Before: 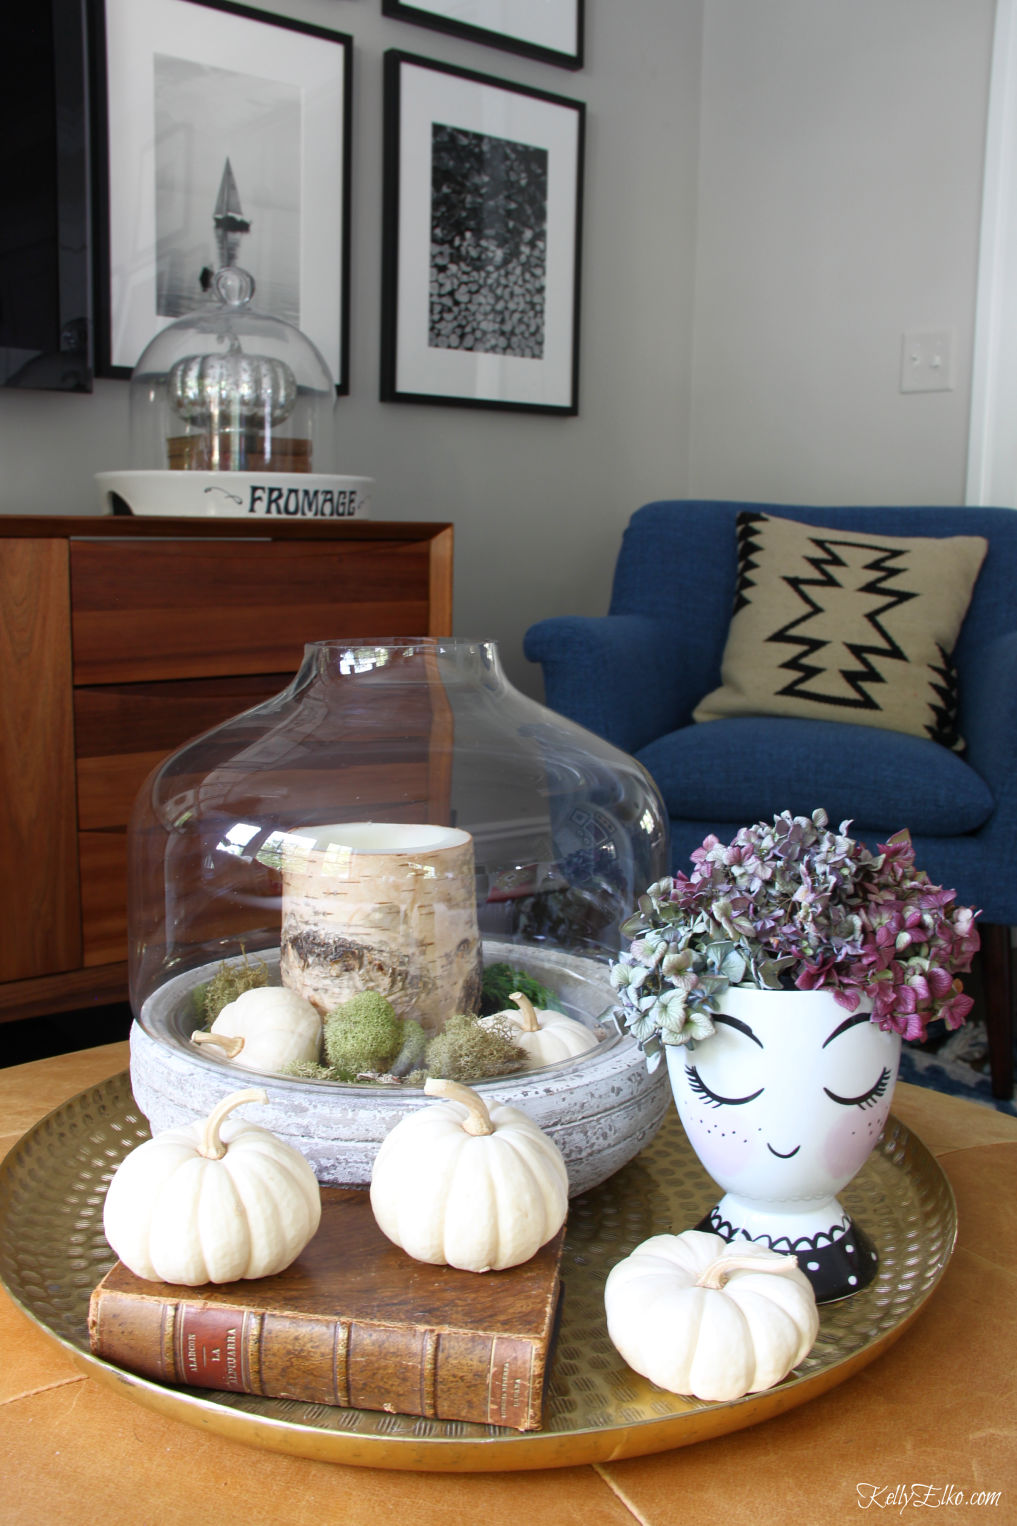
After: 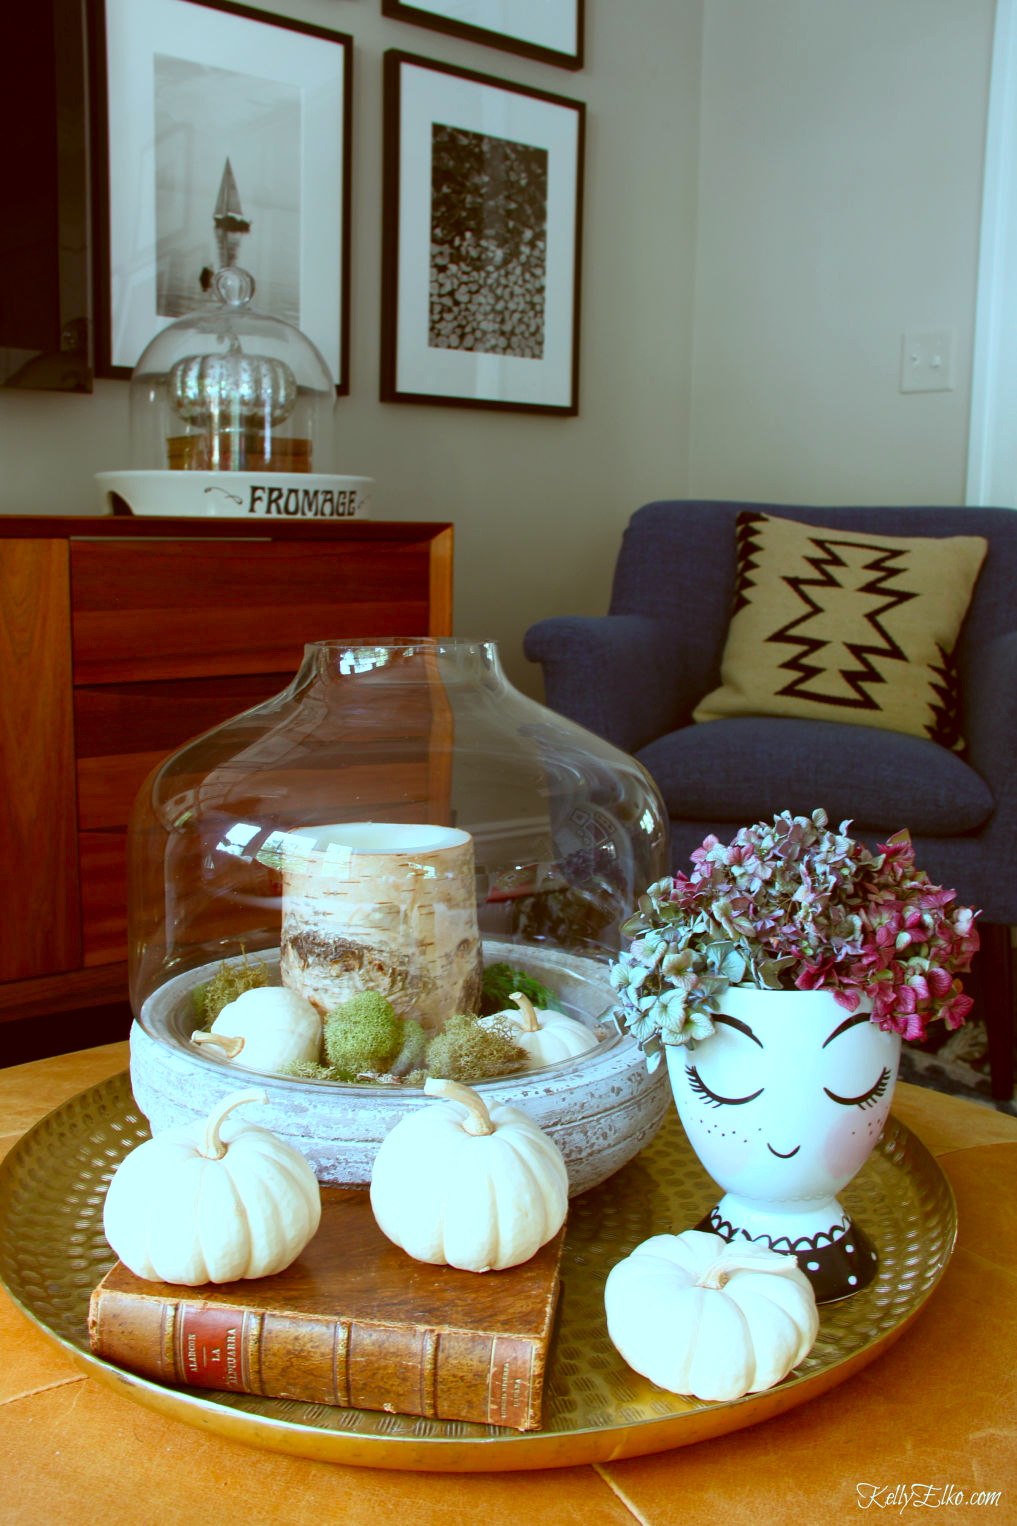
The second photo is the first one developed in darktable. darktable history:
color correction: highlights a* -14.83, highlights b* -16.03, shadows a* 10.18, shadows b* 29.5
contrast brightness saturation: brightness -0.017, saturation 0.35
